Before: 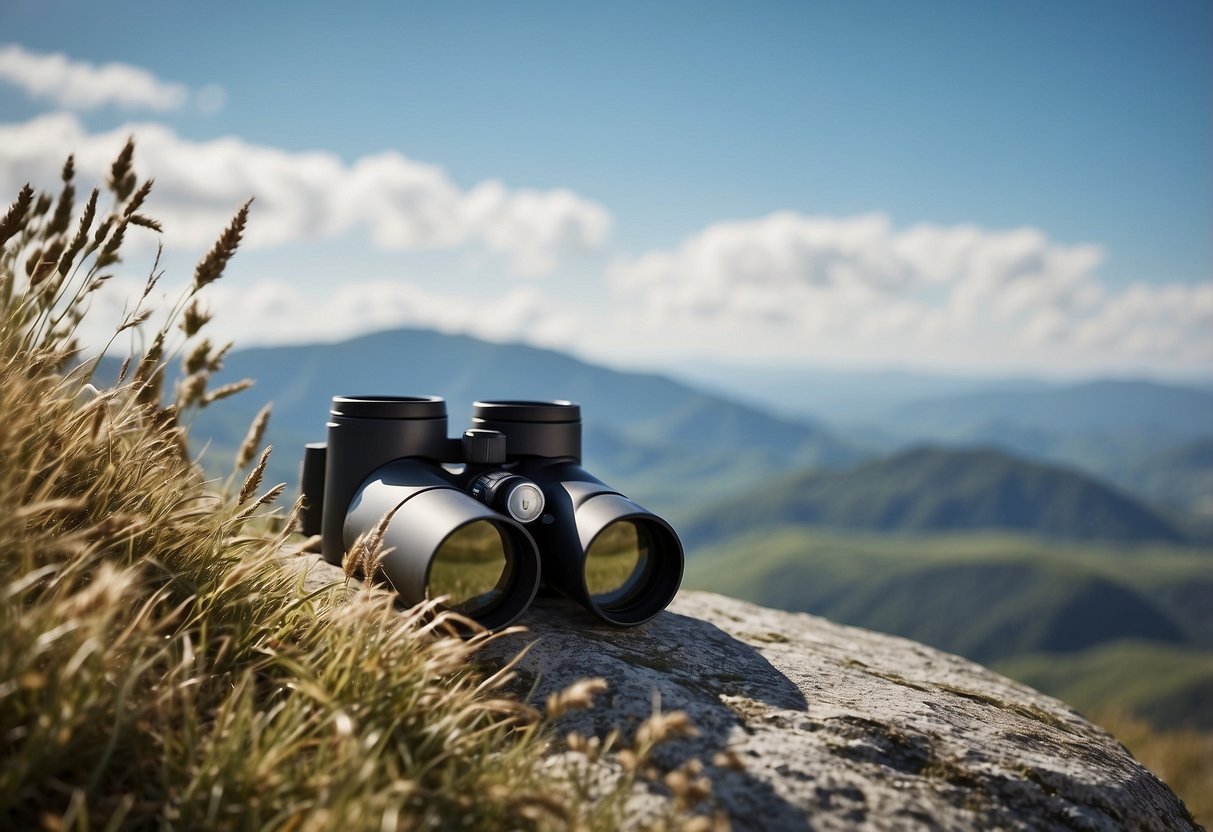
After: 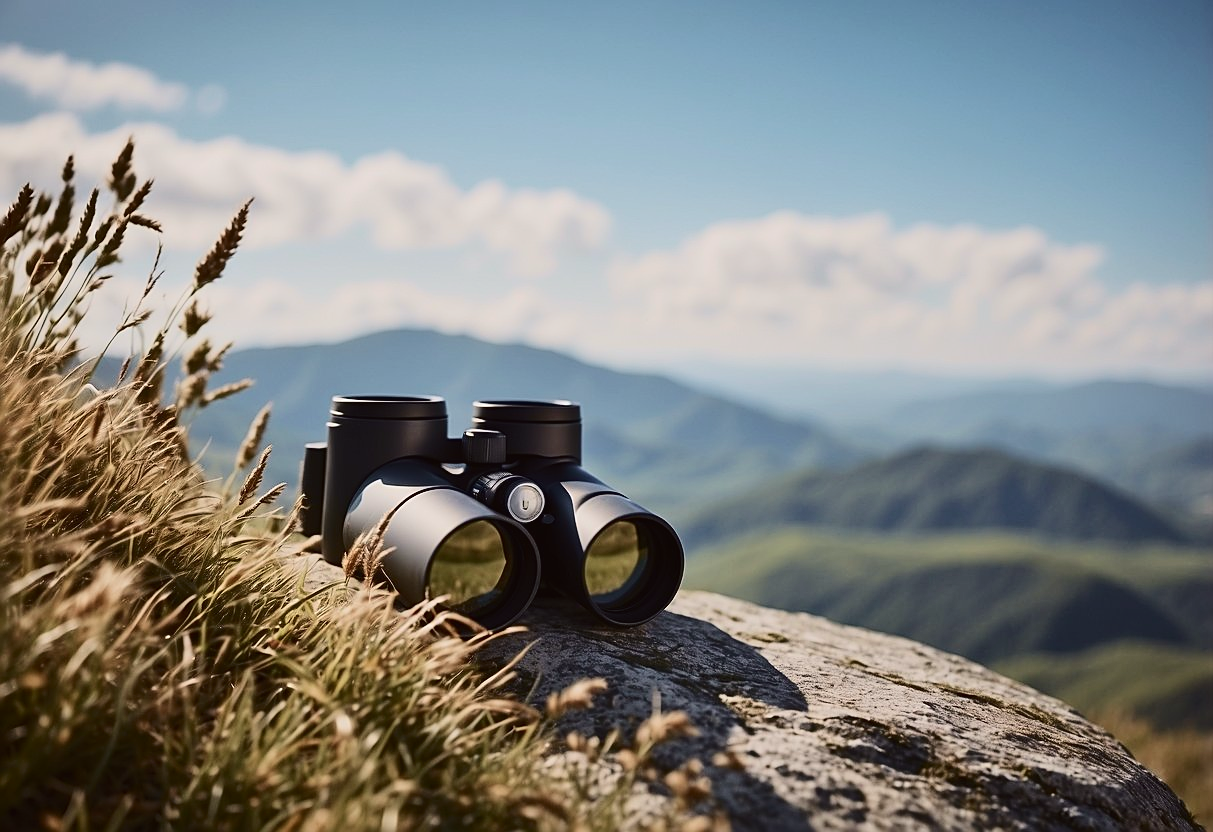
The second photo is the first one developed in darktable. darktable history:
sharpen: on, module defaults
tone curve: curves: ch0 [(0, 0.019) (0.204, 0.162) (0.491, 0.519) (0.748, 0.765) (1, 0.919)]; ch1 [(0, 0) (0.179, 0.173) (0.322, 0.32) (0.442, 0.447) (0.496, 0.504) (0.566, 0.585) (0.761, 0.803) (1, 1)]; ch2 [(0, 0) (0.434, 0.447) (0.483, 0.487) (0.555, 0.563) (0.697, 0.68) (1, 1)], color space Lab, independent channels, preserve colors none
